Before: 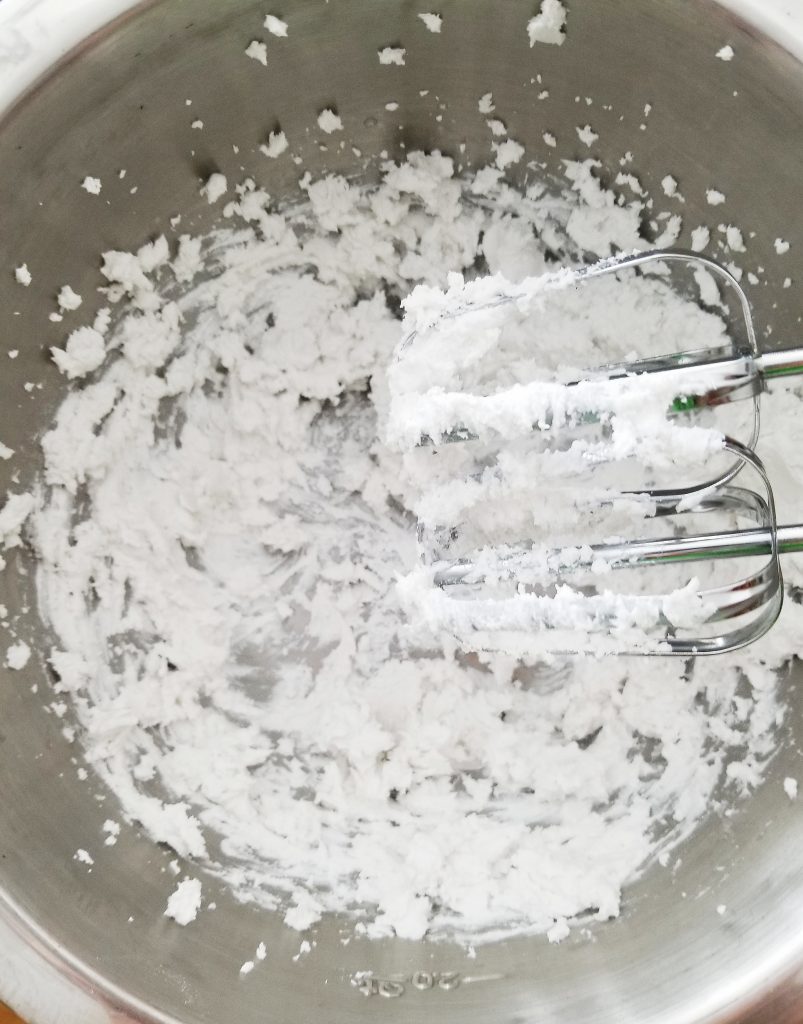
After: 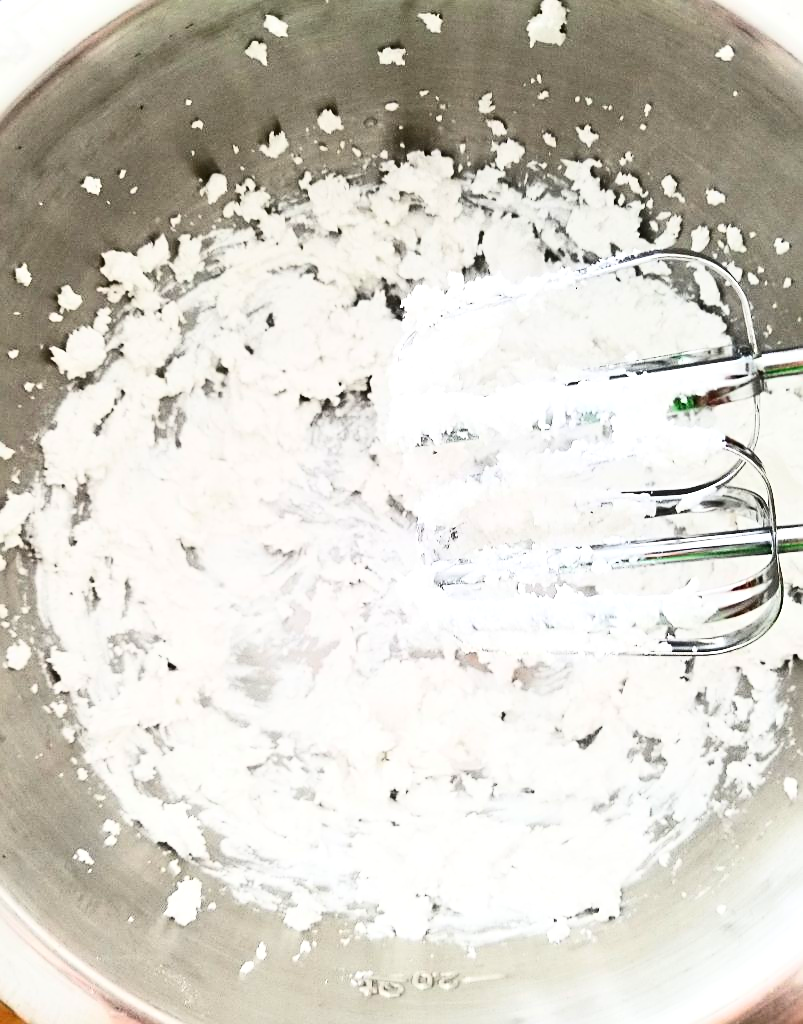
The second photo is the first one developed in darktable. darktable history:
sharpen: on, module defaults
contrast brightness saturation: contrast 0.4, brightness 0.1, saturation 0.21
exposure: black level correction 0.001, exposure 0.3 EV, compensate highlight preservation false
